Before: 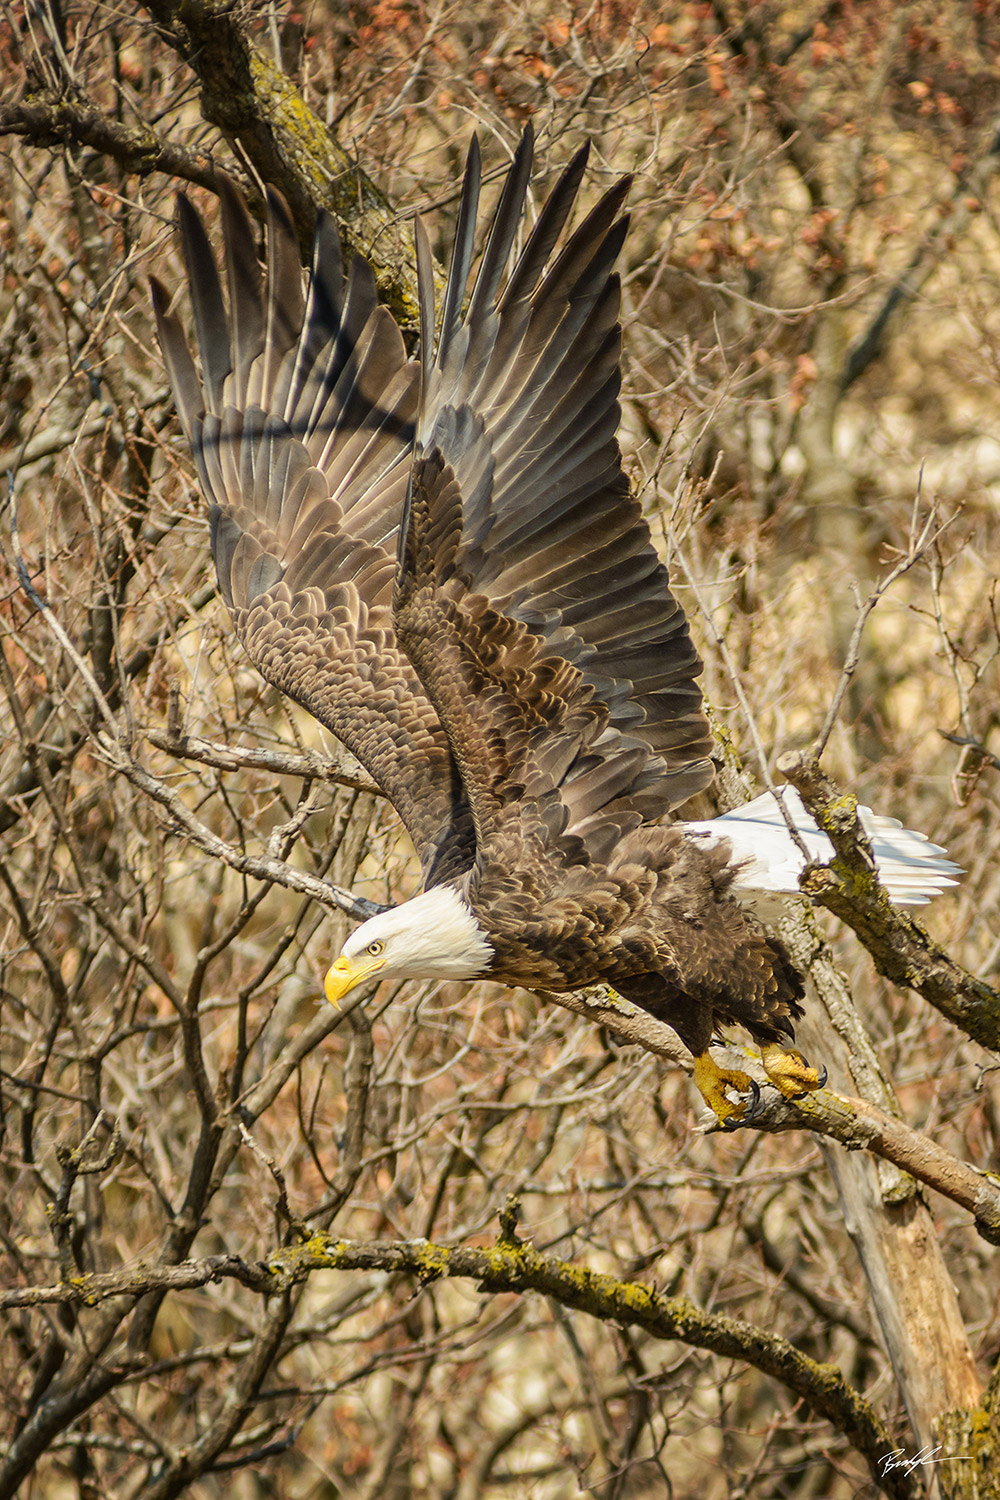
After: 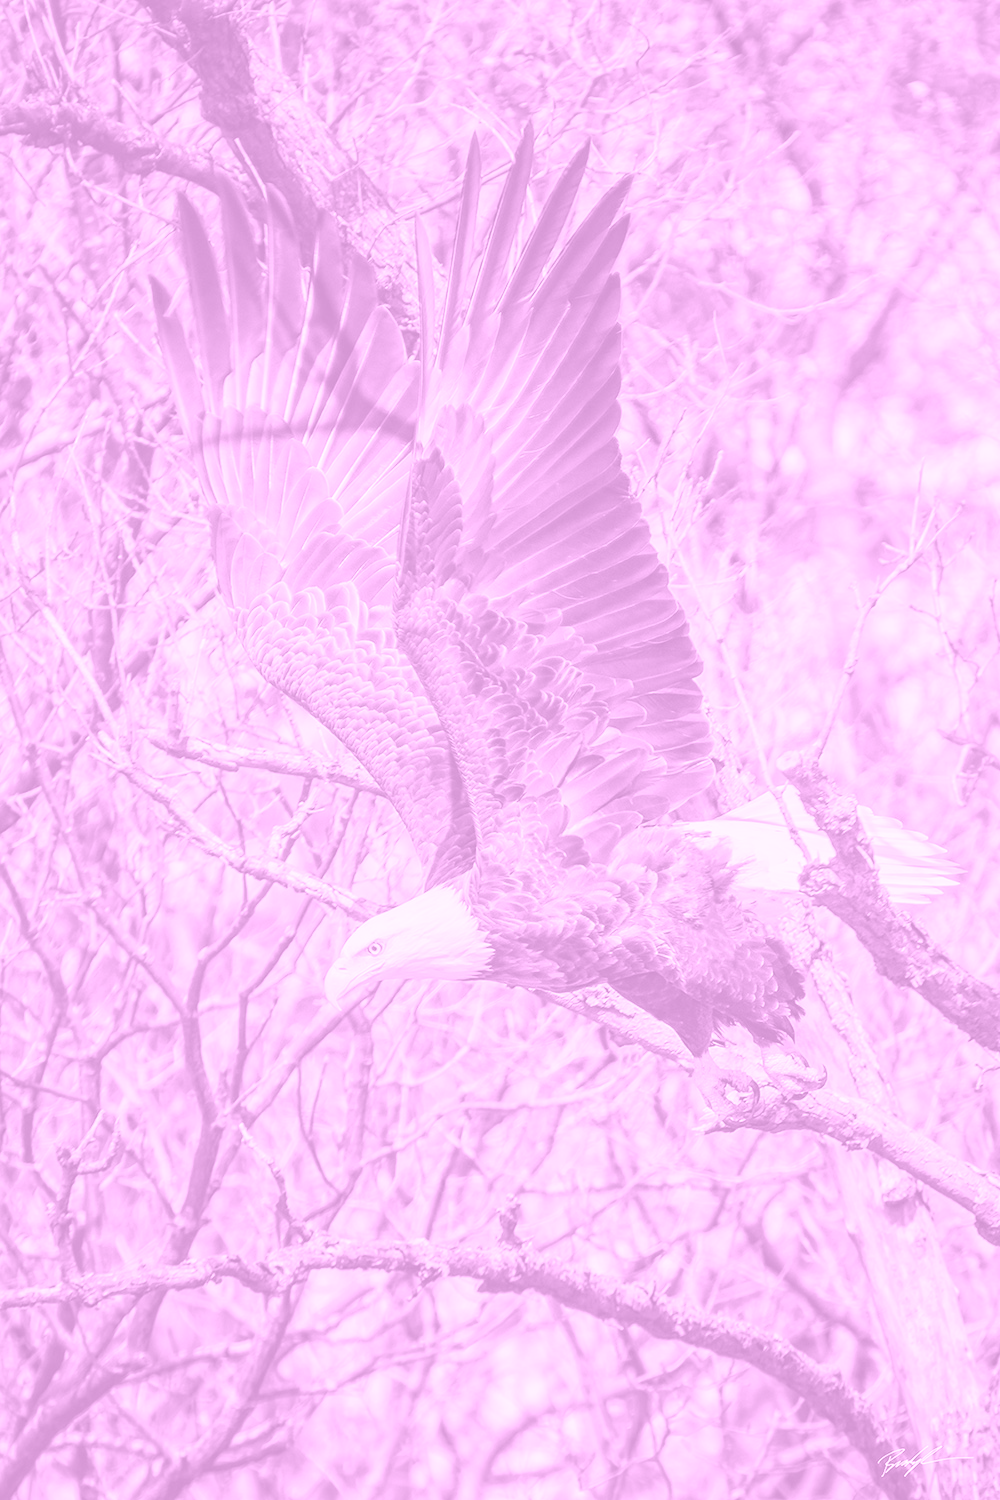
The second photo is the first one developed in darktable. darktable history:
tone equalizer: on, module defaults
exposure: black level correction 0, exposure 0.7 EV, compensate exposure bias true, compensate highlight preservation false
colorize: hue 331.2°, saturation 75%, source mix 30.28%, lightness 70.52%, version 1
color correction: highlights a* -2.68, highlights b* 2.57
